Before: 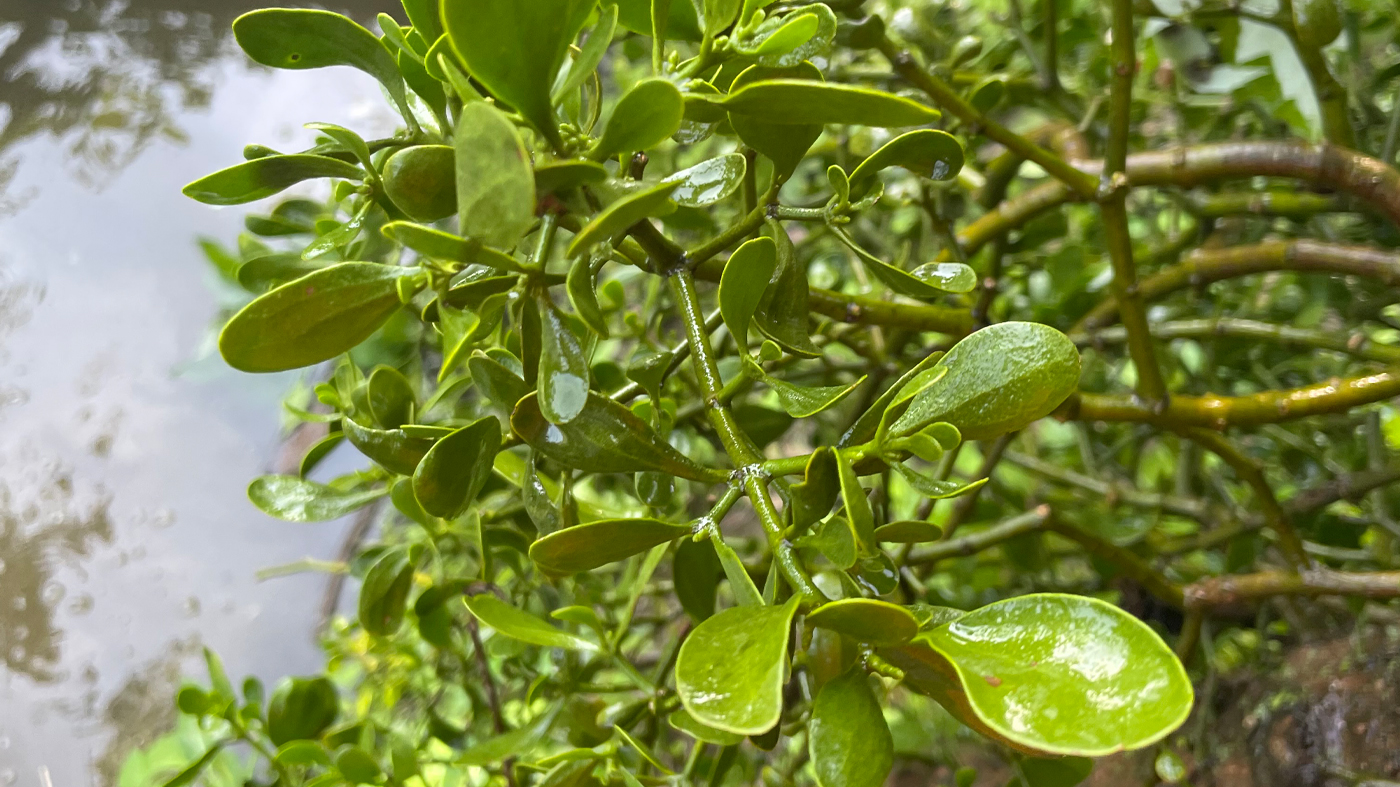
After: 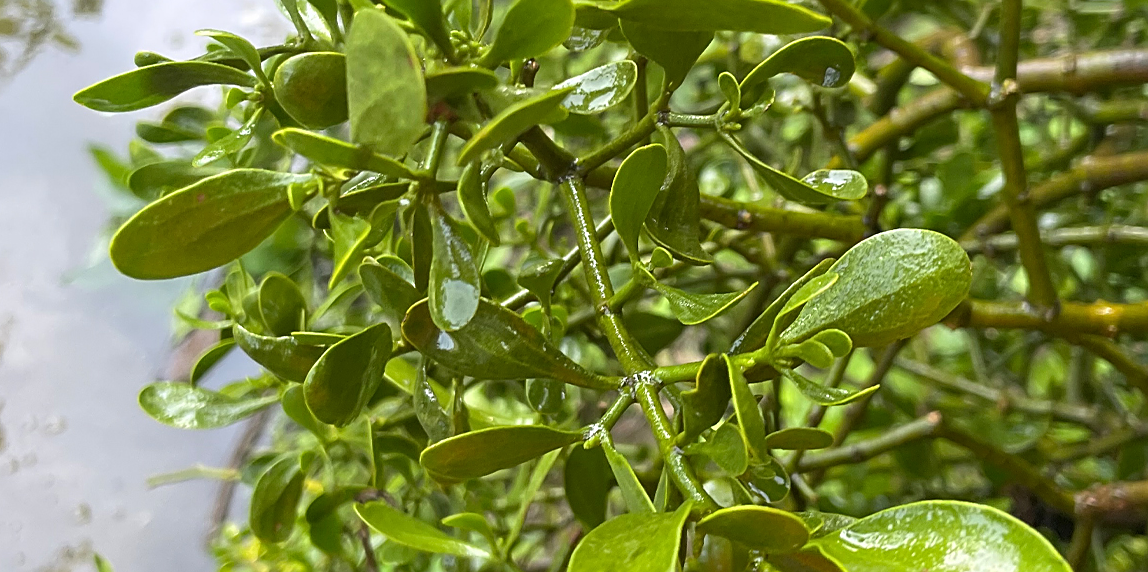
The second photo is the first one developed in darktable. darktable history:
sharpen: on, module defaults
crop: left 7.856%, top 11.836%, right 10.12%, bottom 15.387%
